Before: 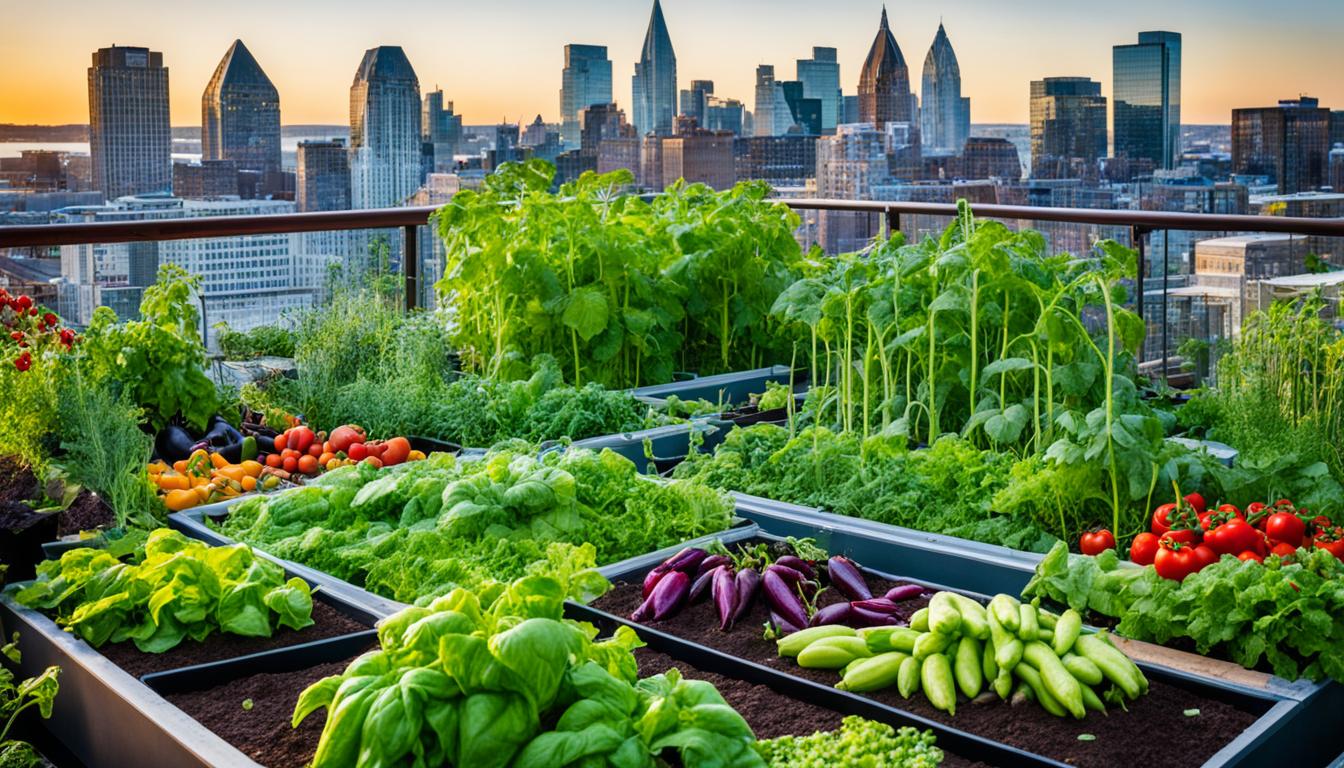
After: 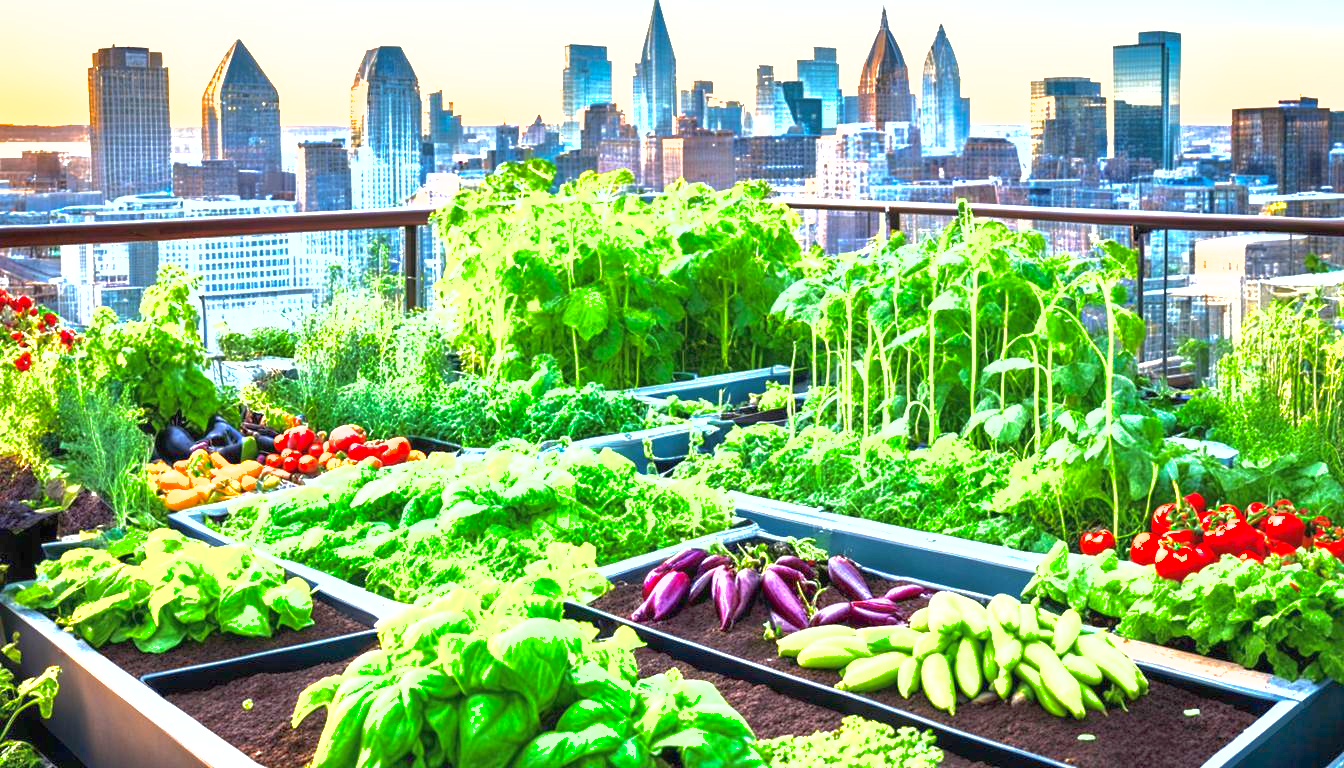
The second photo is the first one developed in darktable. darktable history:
shadows and highlights: highlights color adjustment 45.83%
base curve: curves: ch0 [(0, 0) (0.303, 0.277) (1, 1)], preserve colors none
exposure: black level correction 0, exposure 1.943 EV, compensate highlight preservation false
